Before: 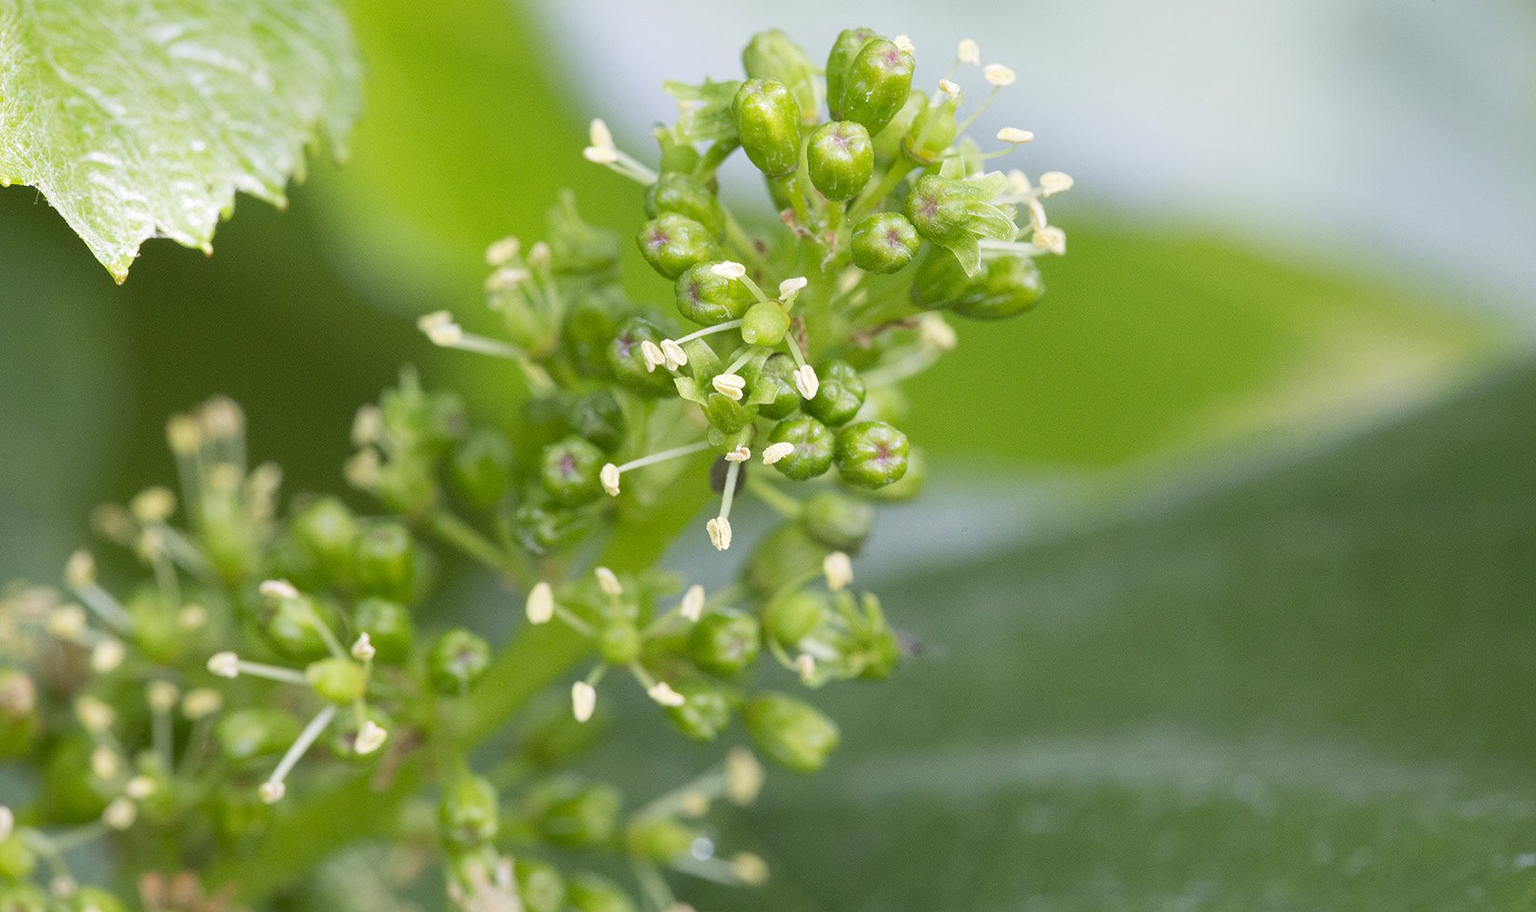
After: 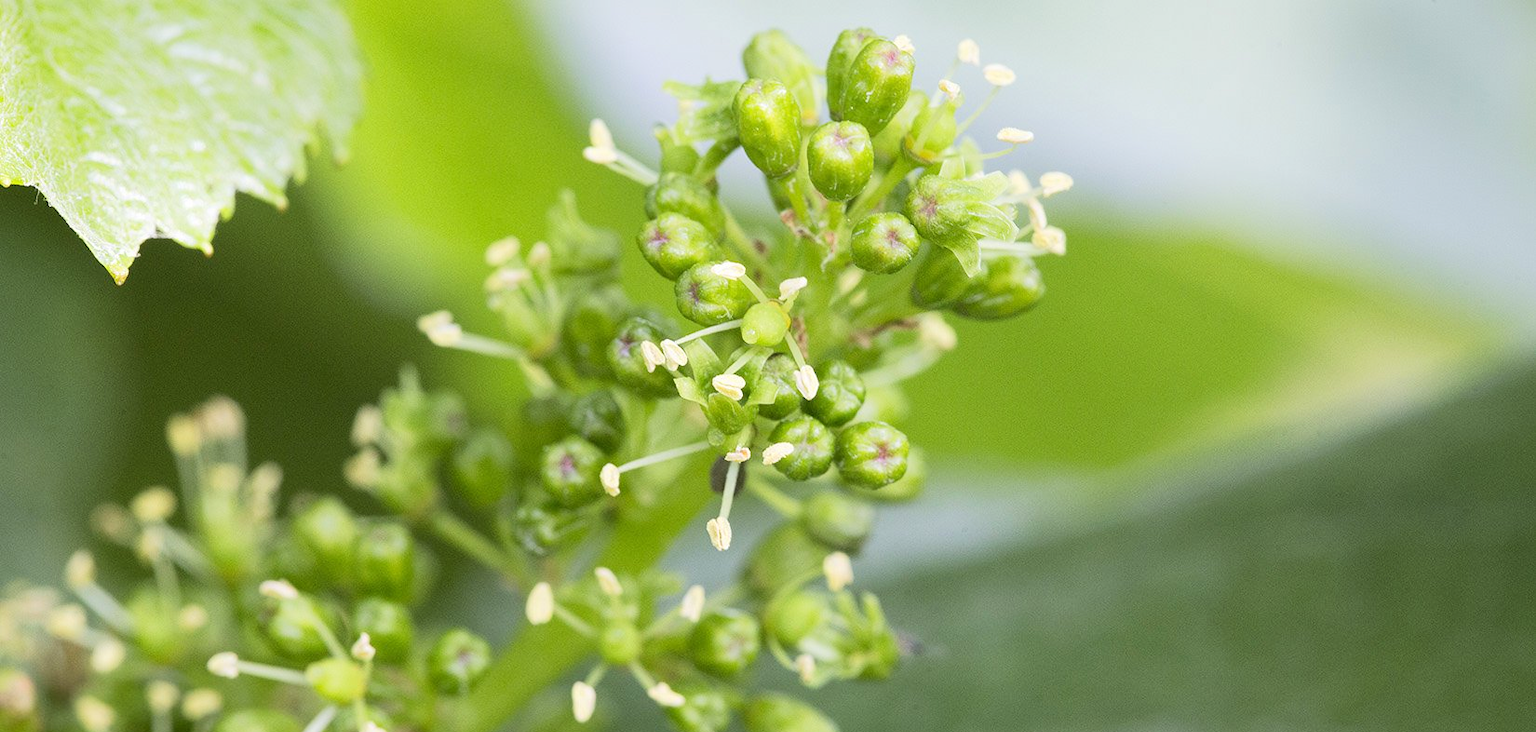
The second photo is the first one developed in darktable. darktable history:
crop: bottom 19.63%
tone curve: curves: ch0 [(0, 0.013) (0.054, 0.018) (0.205, 0.191) (0.289, 0.292) (0.39, 0.424) (0.493, 0.551) (0.666, 0.743) (0.795, 0.841) (1, 0.998)]; ch1 [(0, 0) (0.385, 0.343) (0.439, 0.415) (0.494, 0.495) (0.501, 0.501) (0.51, 0.509) (0.548, 0.554) (0.586, 0.601) (0.66, 0.687) (0.783, 0.804) (1, 1)]; ch2 [(0, 0) (0.304, 0.31) (0.403, 0.399) (0.441, 0.428) (0.47, 0.469) (0.498, 0.496) (0.524, 0.538) (0.566, 0.579) (0.633, 0.665) (0.7, 0.711) (1, 1)]
